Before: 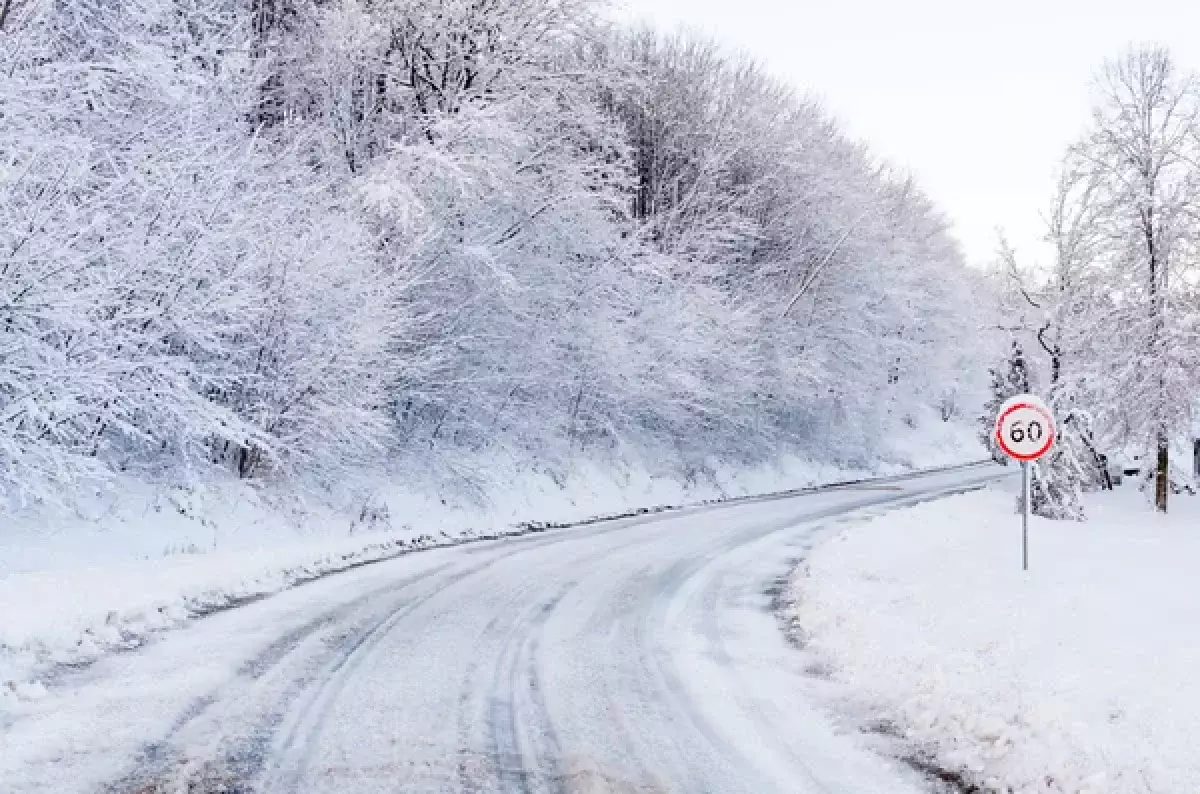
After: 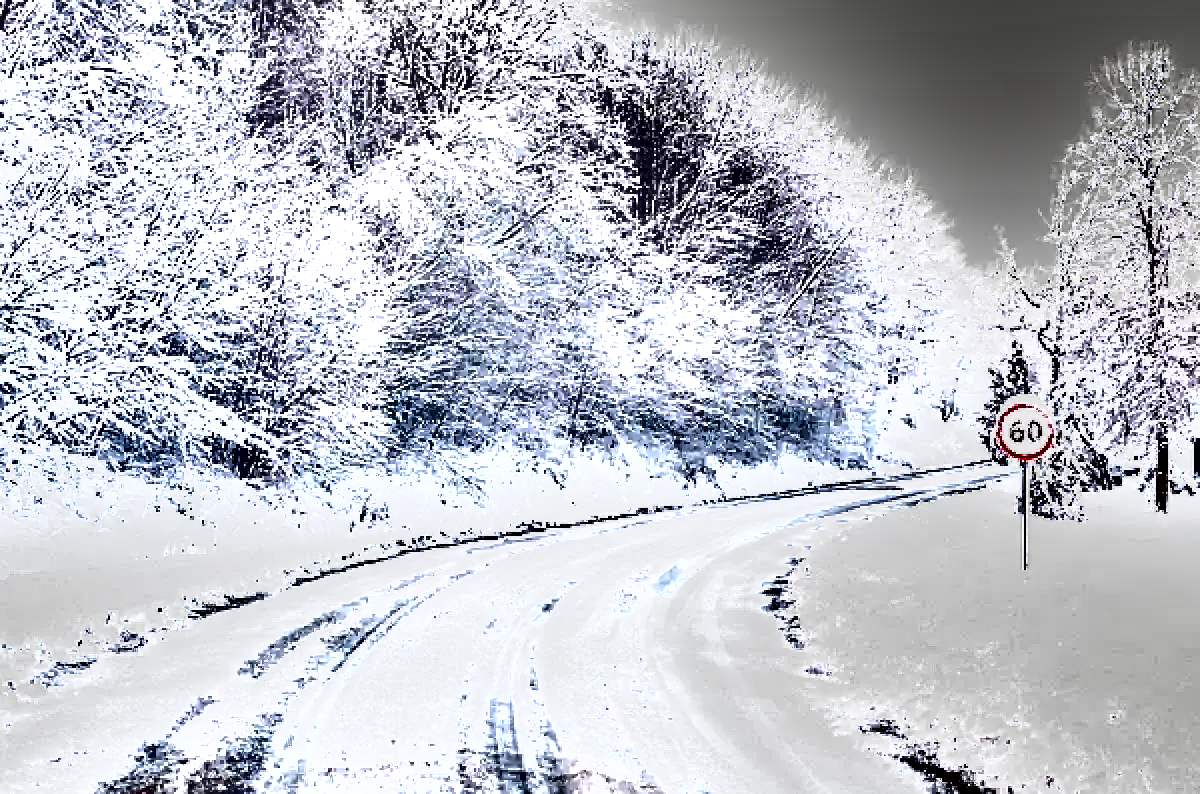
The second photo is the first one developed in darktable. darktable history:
exposure: black level correction 0.008, exposure 0.969 EV, compensate highlight preservation false
shadows and highlights: soften with gaussian
contrast brightness saturation: brightness -0.515
sharpen: on, module defaults
